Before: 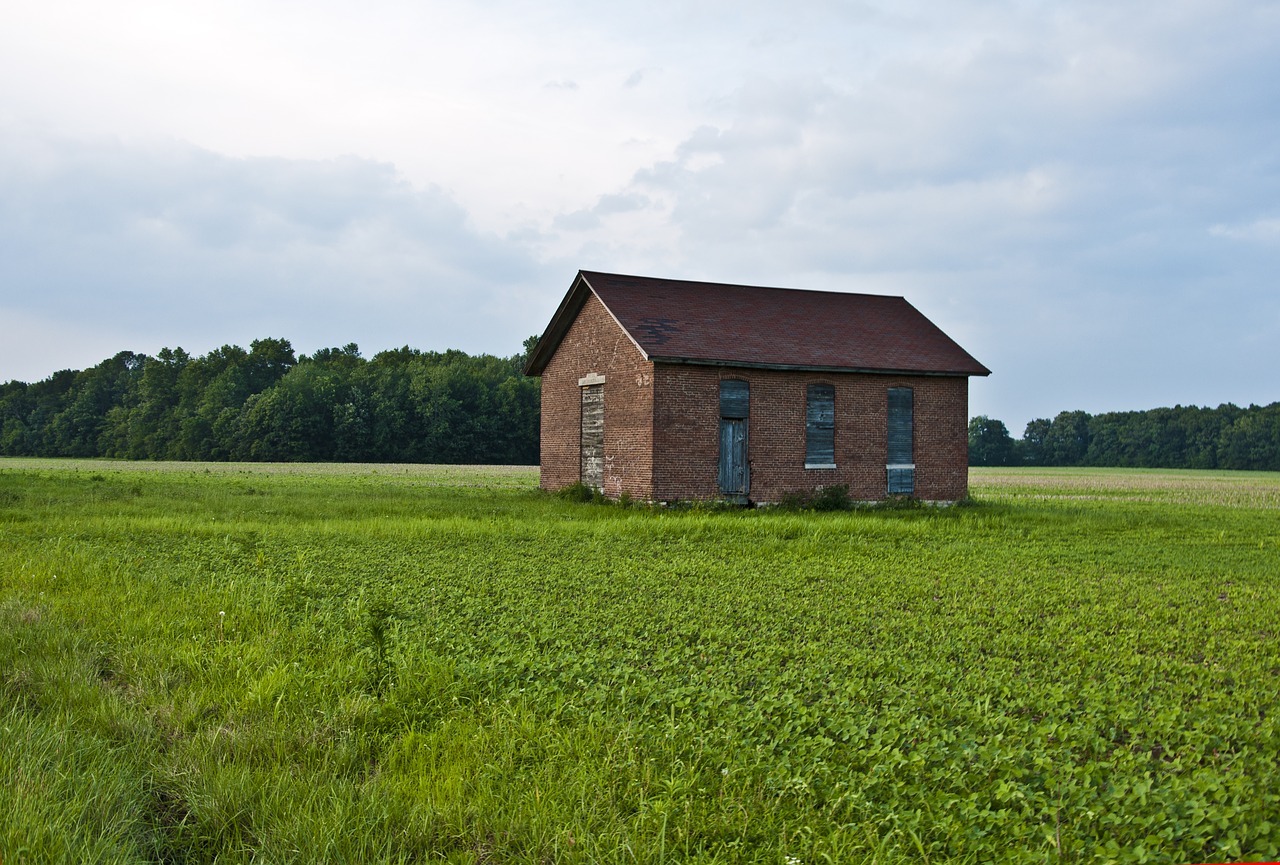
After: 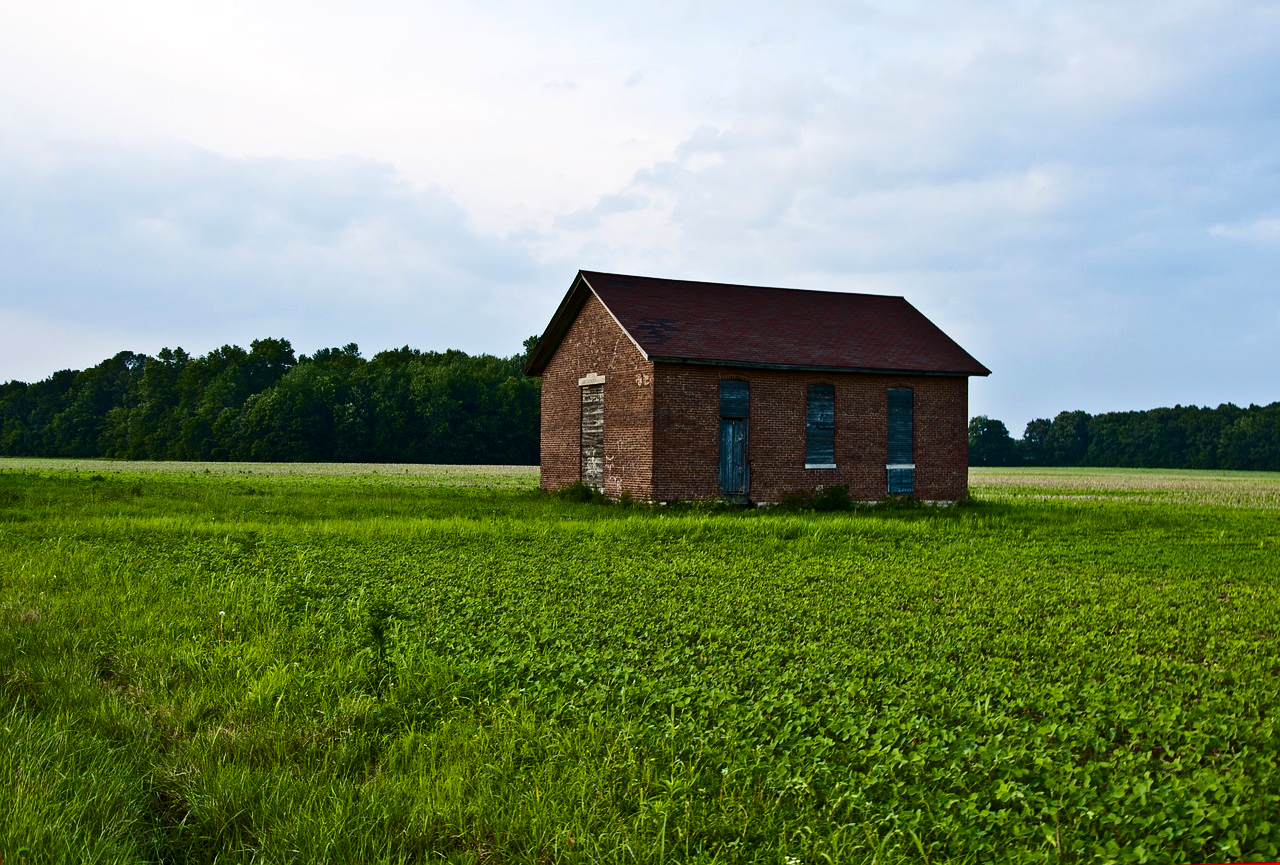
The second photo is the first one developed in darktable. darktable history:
contrast brightness saturation: contrast 0.208, brightness -0.114, saturation 0.206
